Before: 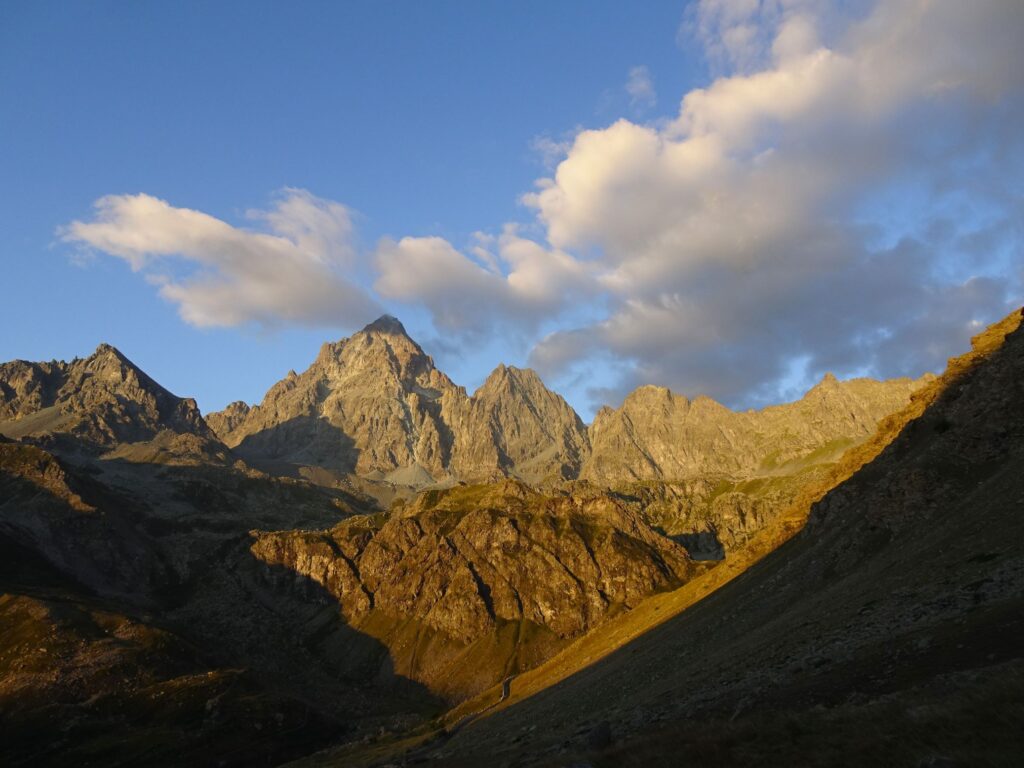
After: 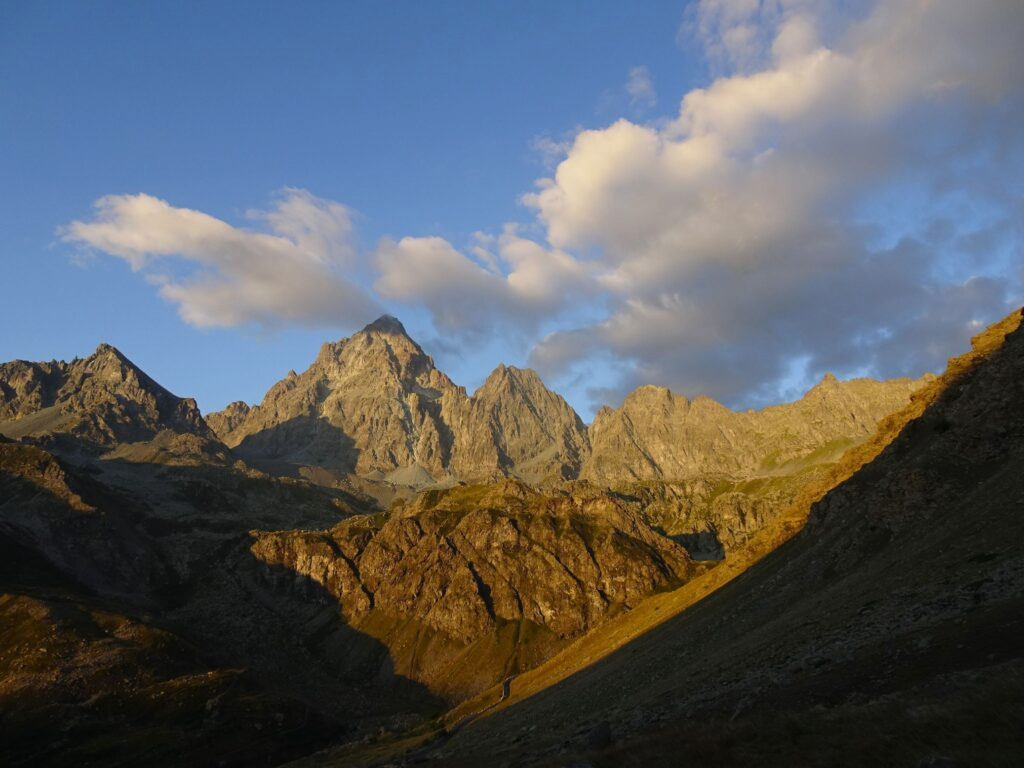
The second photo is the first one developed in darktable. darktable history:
exposure: exposure -0.157 EV, compensate highlight preservation false
